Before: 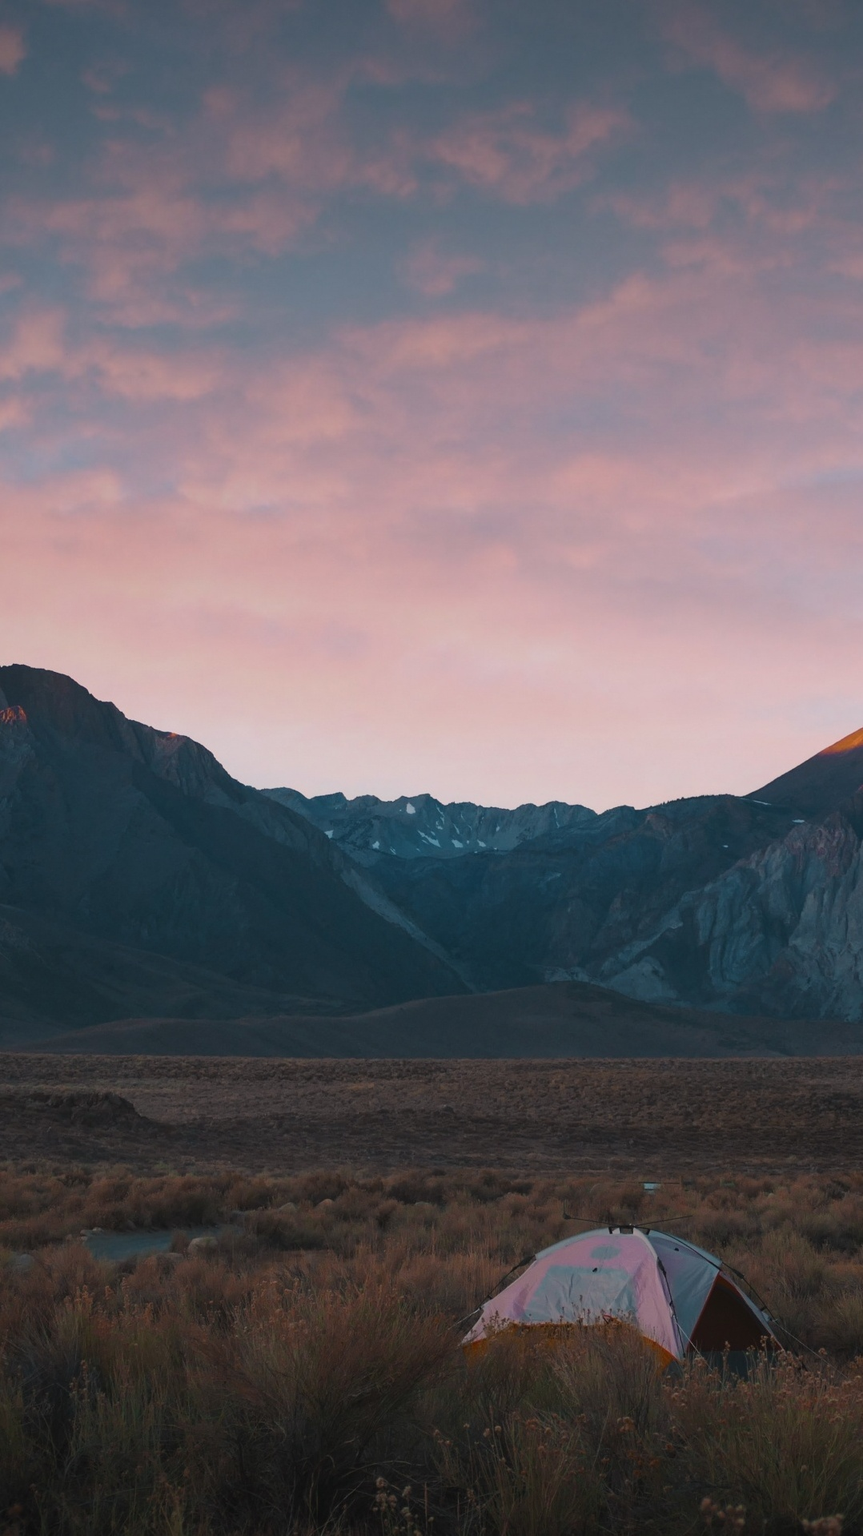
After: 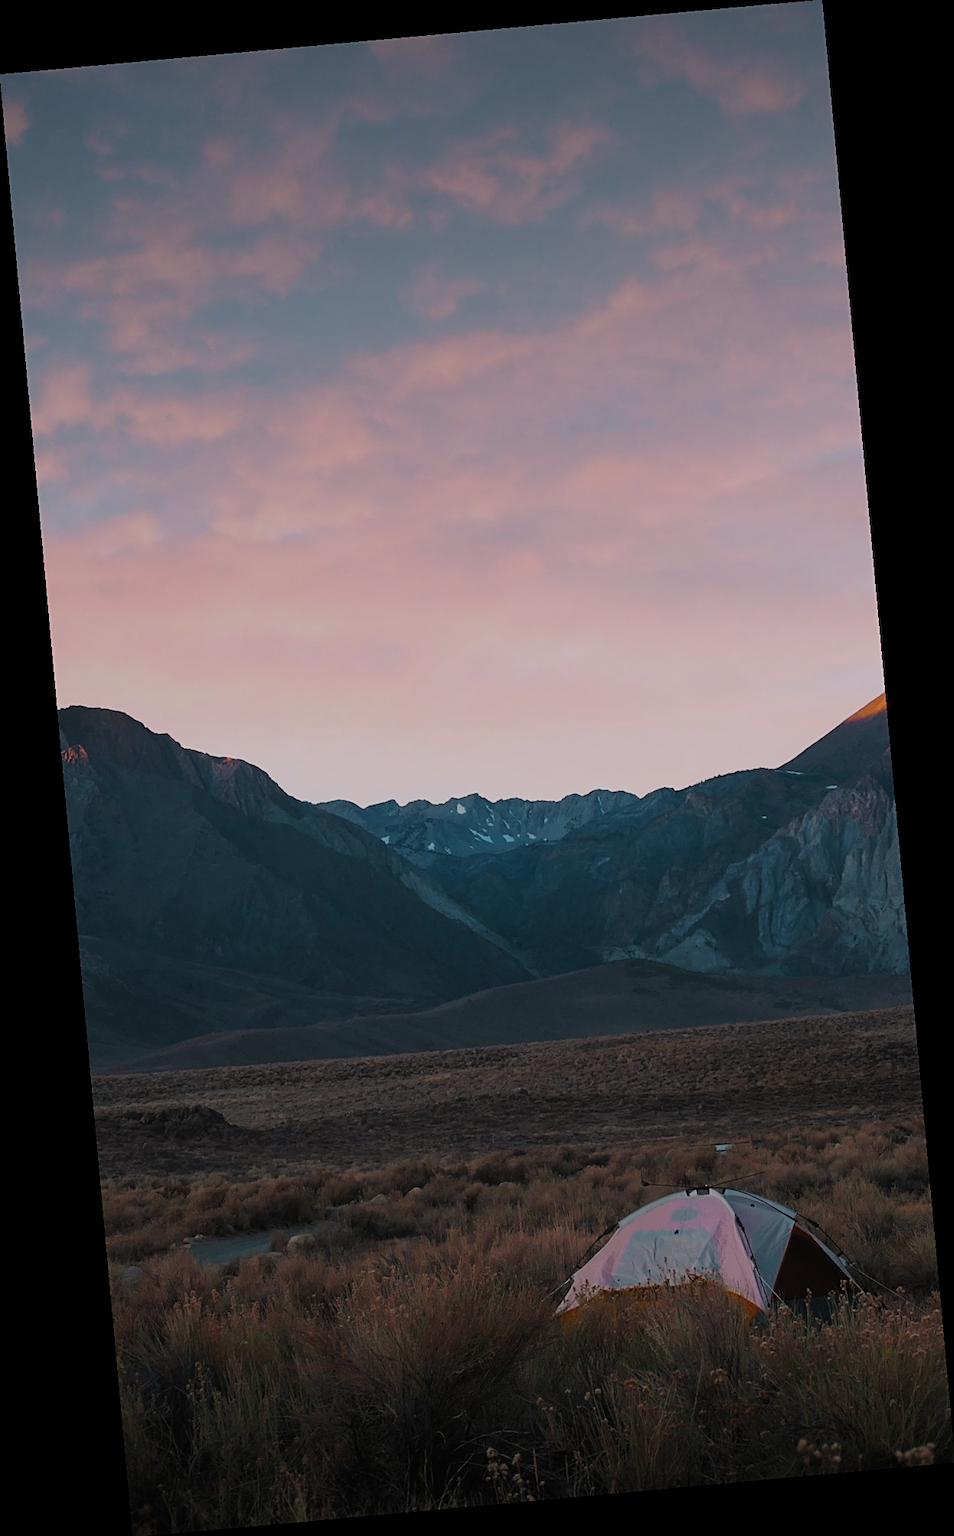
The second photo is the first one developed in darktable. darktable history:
rotate and perspective: rotation -5.2°, automatic cropping off
sharpen: on, module defaults
filmic rgb: white relative exposure 3.85 EV, hardness 4.3
